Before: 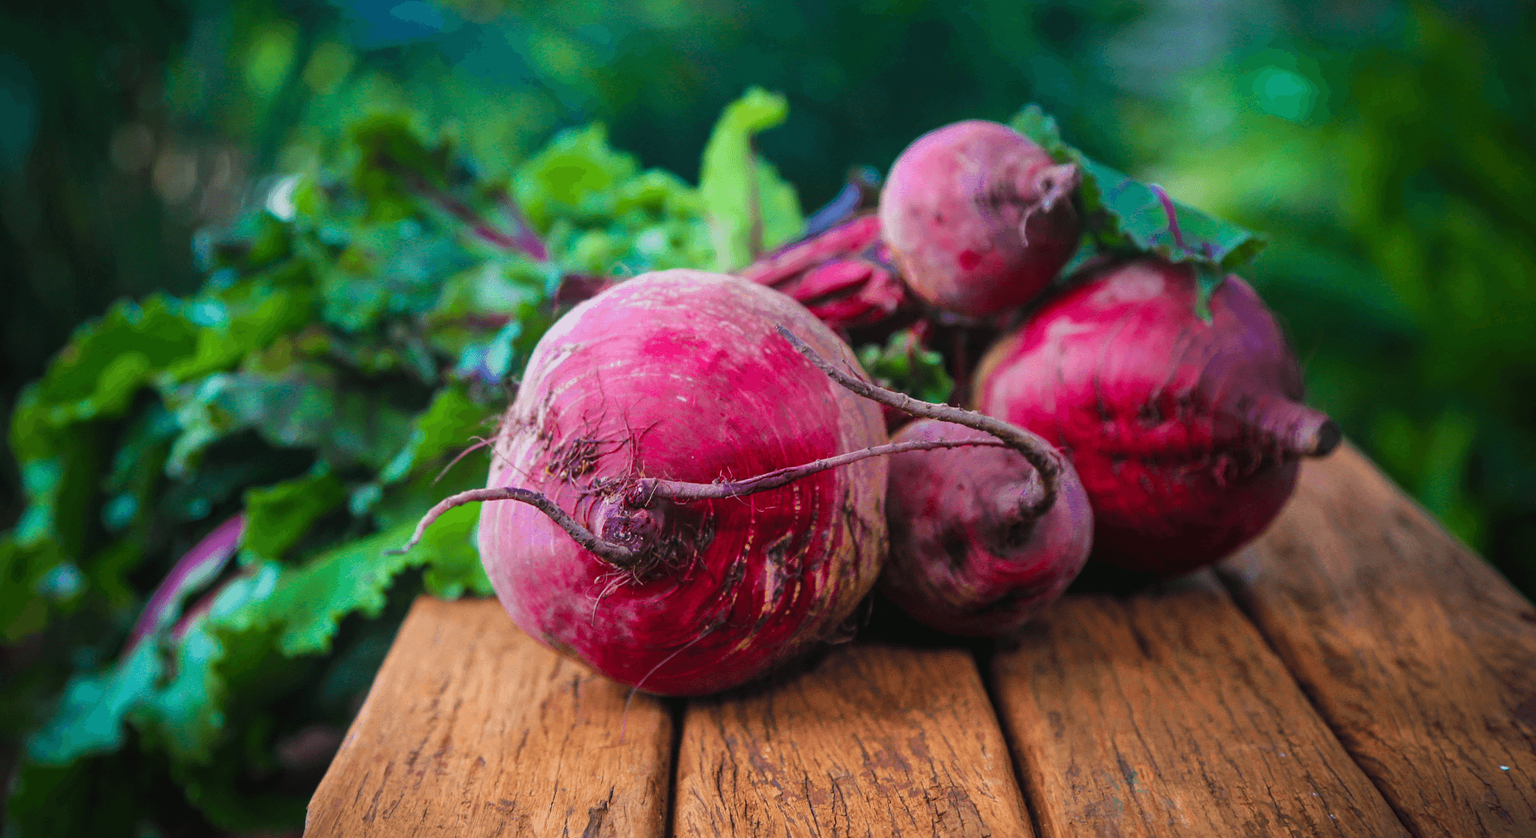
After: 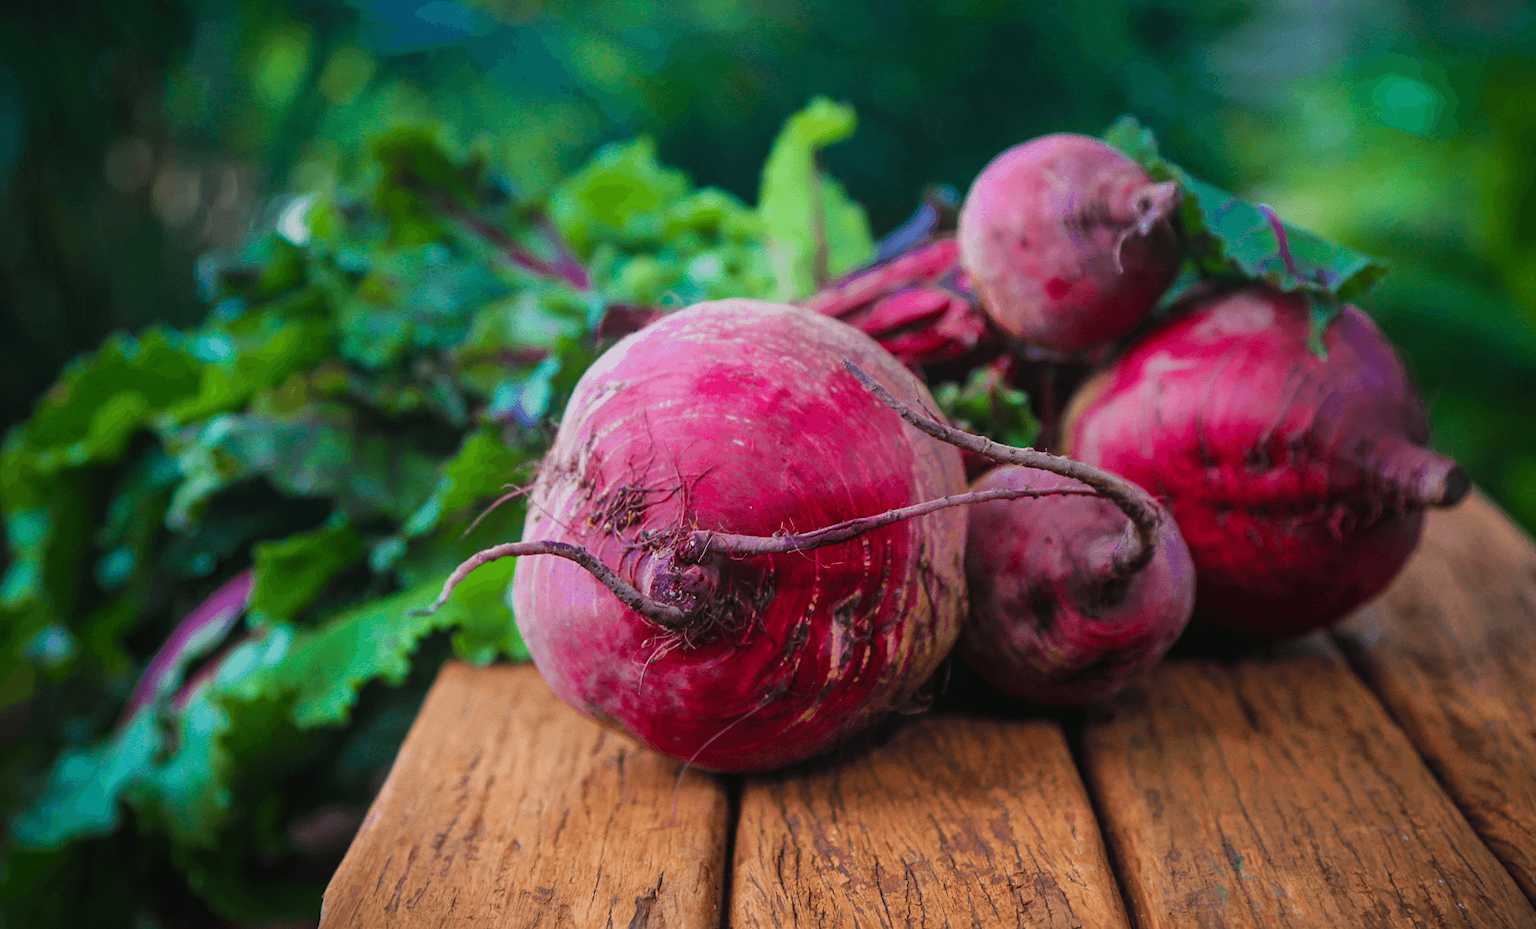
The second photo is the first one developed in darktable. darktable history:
crop and rotate: left 1.088%, right 8.807%
exposure: exposure -0.151 EV, compensate highlight preservation false
